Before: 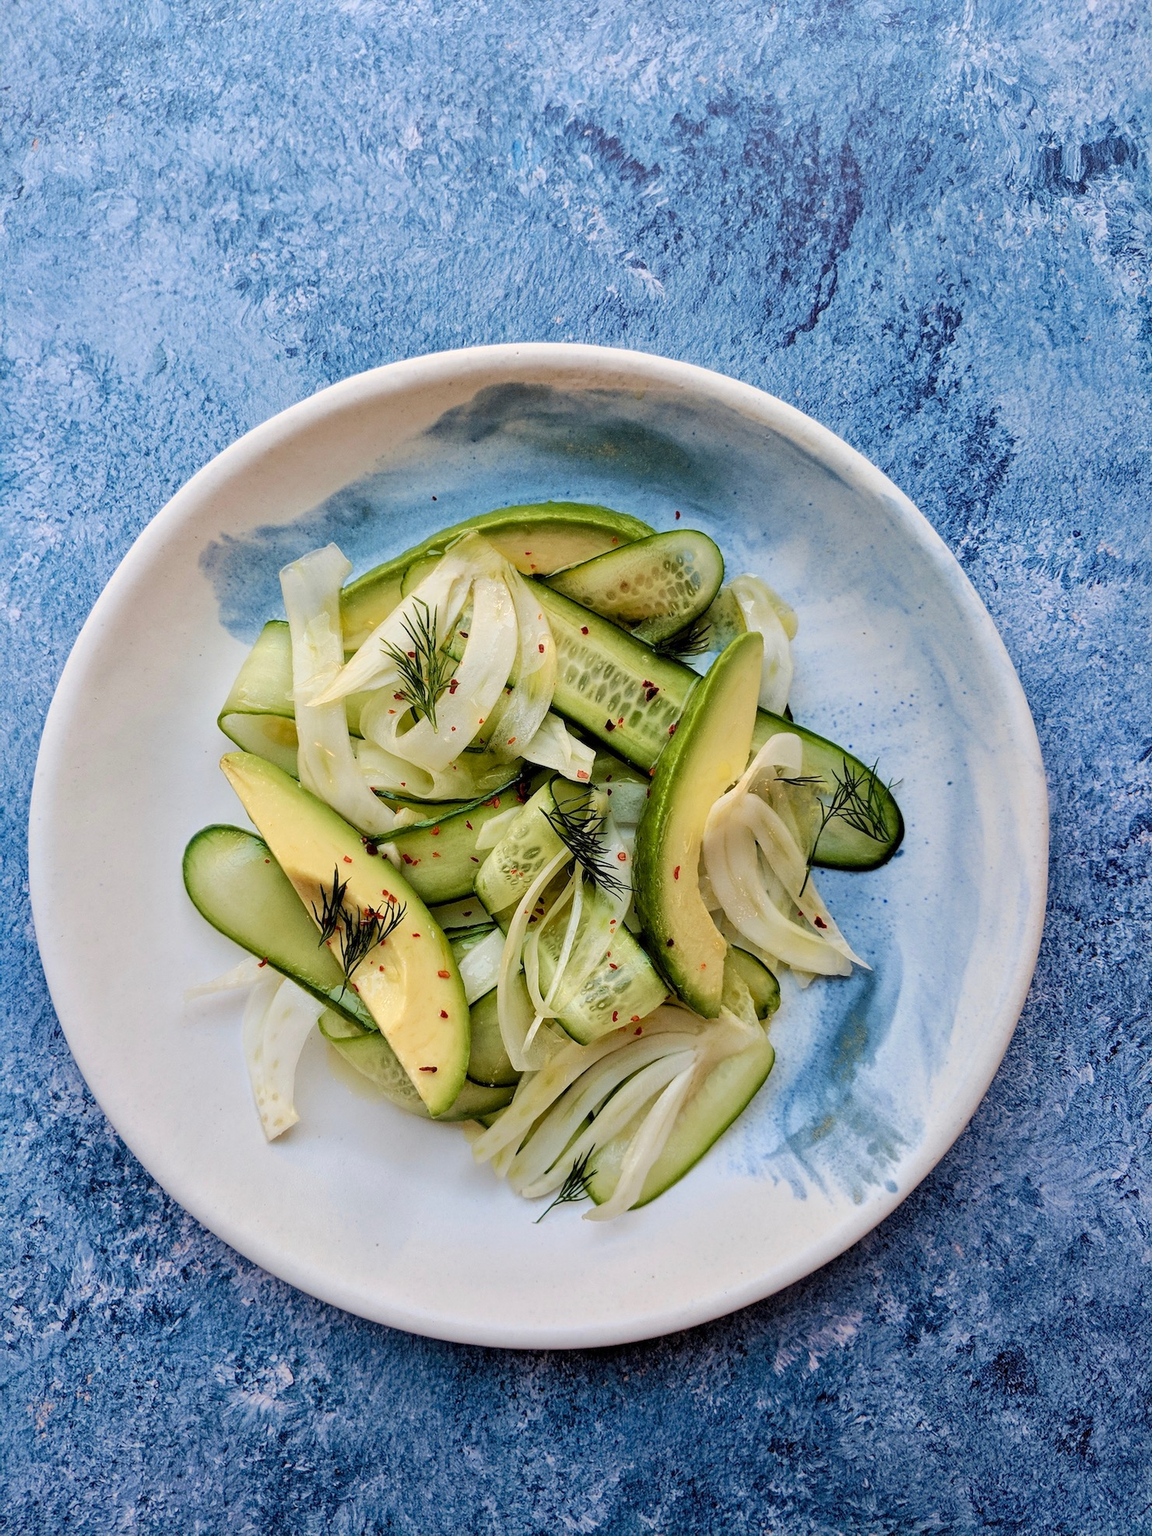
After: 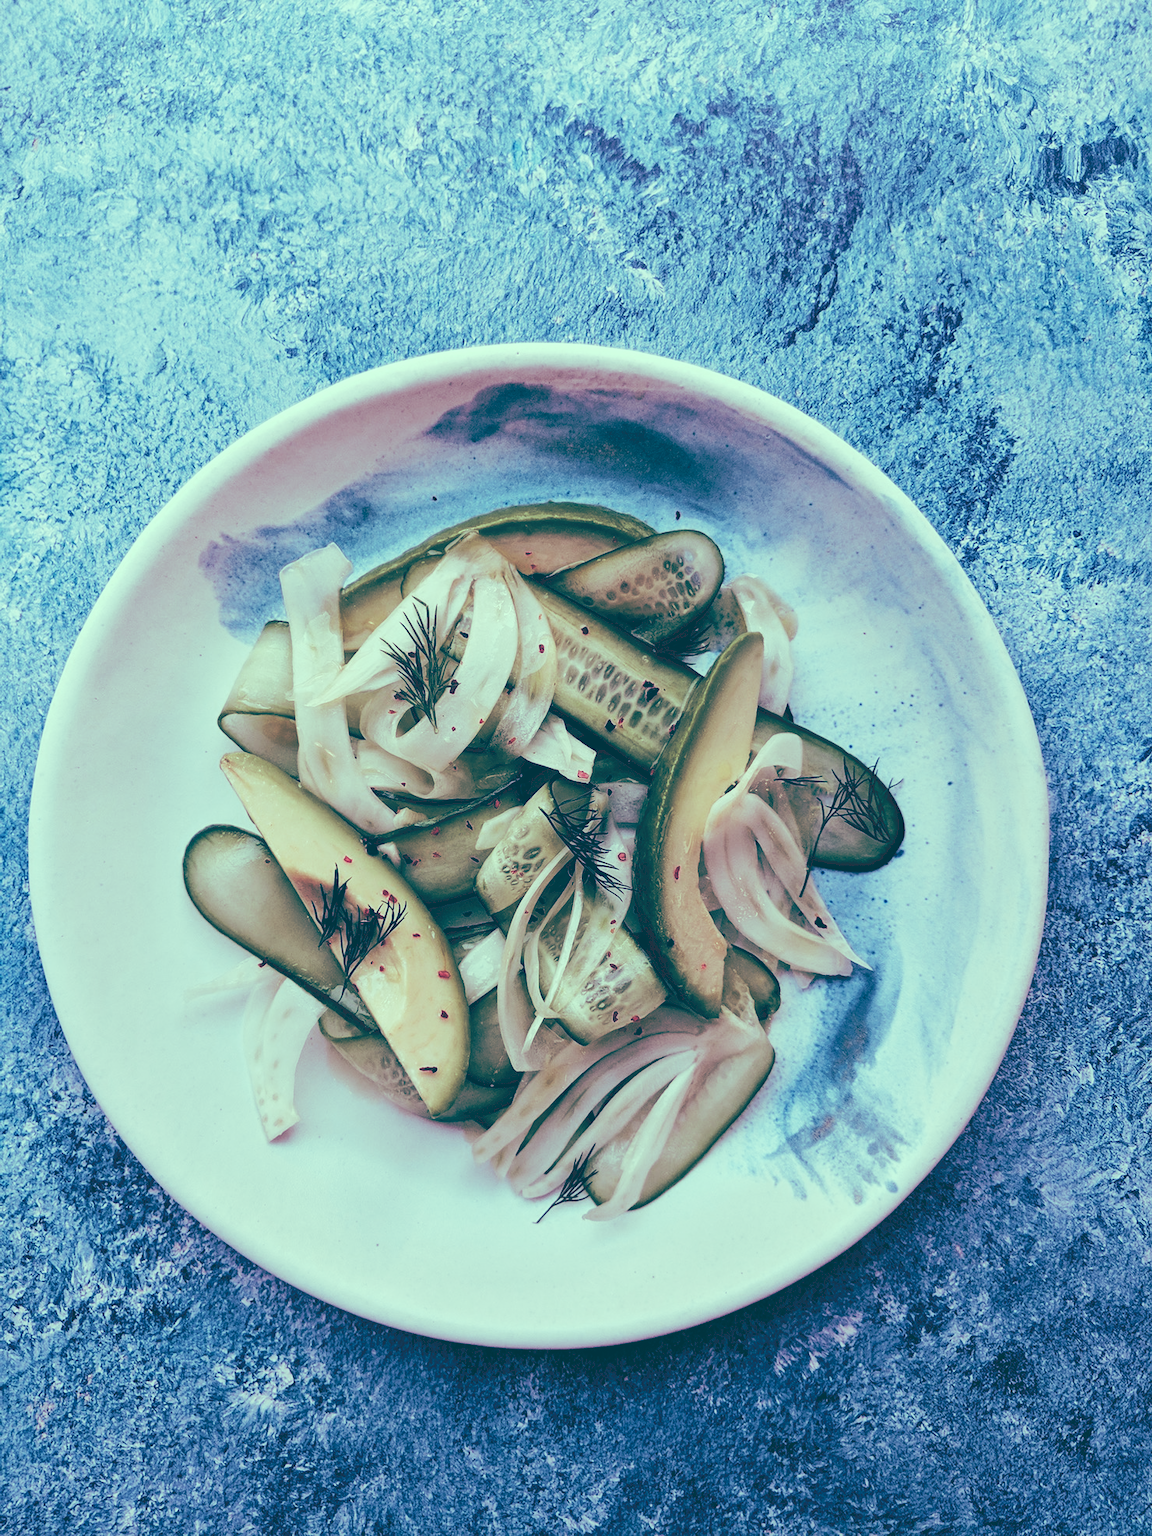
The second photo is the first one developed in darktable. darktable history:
tone curve: curves: ch0 [(0, 0) (0.003, 0.183) (0.011, 0.183) (0.025, 0.184) (0.044, 0.188) (0.069, 0.197) (0.1, 0.204) (0.136, 0.212) (0.177, 0.226) (0.224, 0.24) (0.277, 0.273) (0.335, 0.322) (0.399, 0.388) (0.468, 0.468) (0.543, 0.579) (0.623, 0.686) (0.709, 0.792) (0.801, 0.877) (0.898, 0.939) (1, 1)], preserve colors none
color look up table: target L [96.33, 90.68, 85.58, 87.95, 72.97, 57.99, 52.92, 53.02, 48.17, 45.69, 29.69, 27.48, 6.868, 200.75, 87.78, 73.72, 65.84, 70.67, 59.57, 47.21, 43.56, 42.82, 41.51, 37.76, 36.06, 24.71, 18.75, 10.87, 88.96, 72.95, 81.09, 72.62, 58.29, 66.89, 52.84, 44.19, 47.85, 35.99, 40.06, 20.32, 22.56, 11.97, 7.404, 92.63, 83.69, 66.86, 55.83, 58.04, 38.89], target a [-41.65, -44.12, -27.59, -50.15, -16.56, -12.52, -24.97, 4.004, -17.75, 3.868, -25.58, -38.35, -16.11, 0, -22.78, 2.63, 7.732, 10.73, 7.287, 51.03, 43.13, 23.41, 21.32, 6.582, 31.02, 22.82, -50.31, -27.22, -25.54, 6.26, -2.193, -1.621, 4.6, -16.12, 36.44, 28.61, 11.44, 9.683, 21.19, -37.97, 1.08, -27.84, -14.49, -50.62, -44.2, -16.55, -20.38, -15.91, -8.806], target b [19.11, 39.38, 33.86, 25.77, 7.894, 19.04, 12.75, 13.01, 1.09, -5.38, -14.81, -11.79, -34.43, -0.001, 12.14, 6.504, 23.8, -2.588, -6.462, 12.57, -6.281, -9.135, 1.707, -16.15, -15.38, -11.64, -20.12, -34.8, 4.179, -6.236, -6.034, -20.11, -23.89, -27.5, -25.47, -24.32, -43.81, -23.28, -56.12, -26.31, -41.84, -41.05, -44.37, 13.55, -1.366, -10.16, -9.151, -25.02, -27.47], num patches 49
